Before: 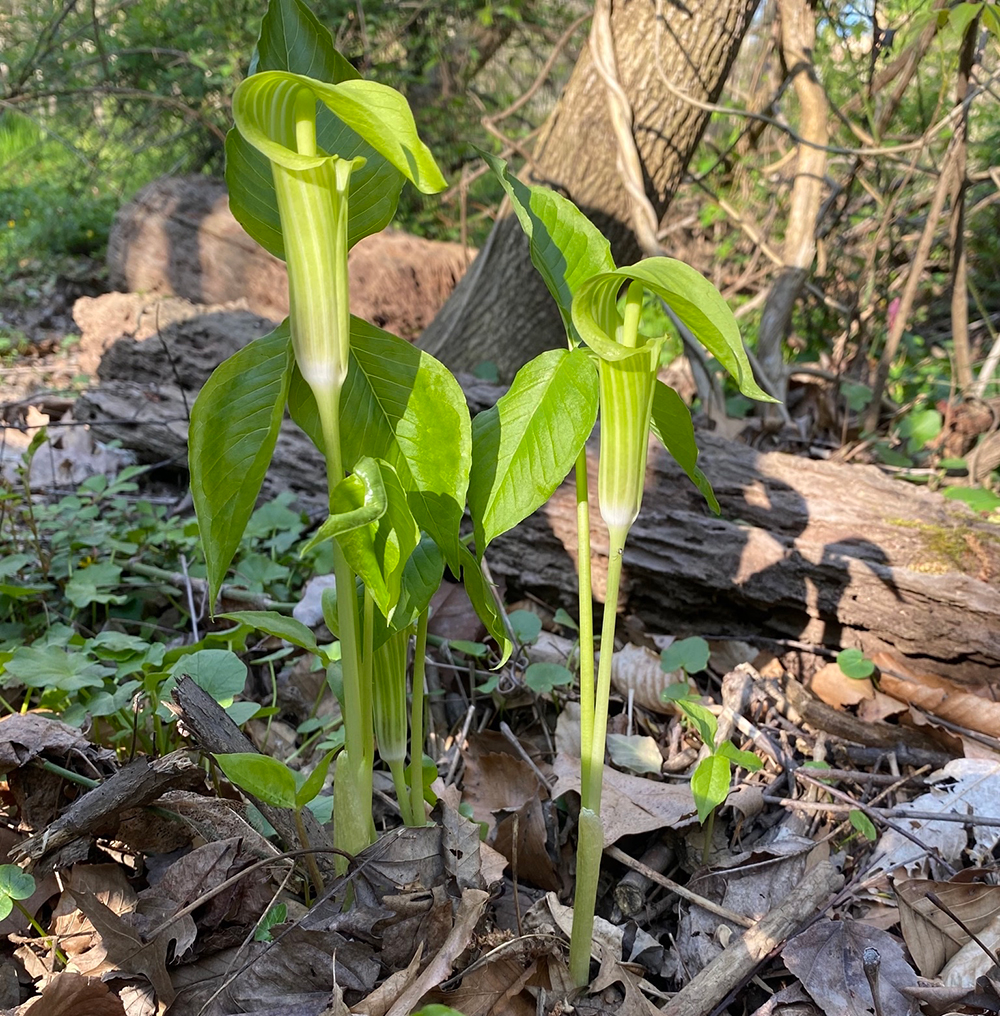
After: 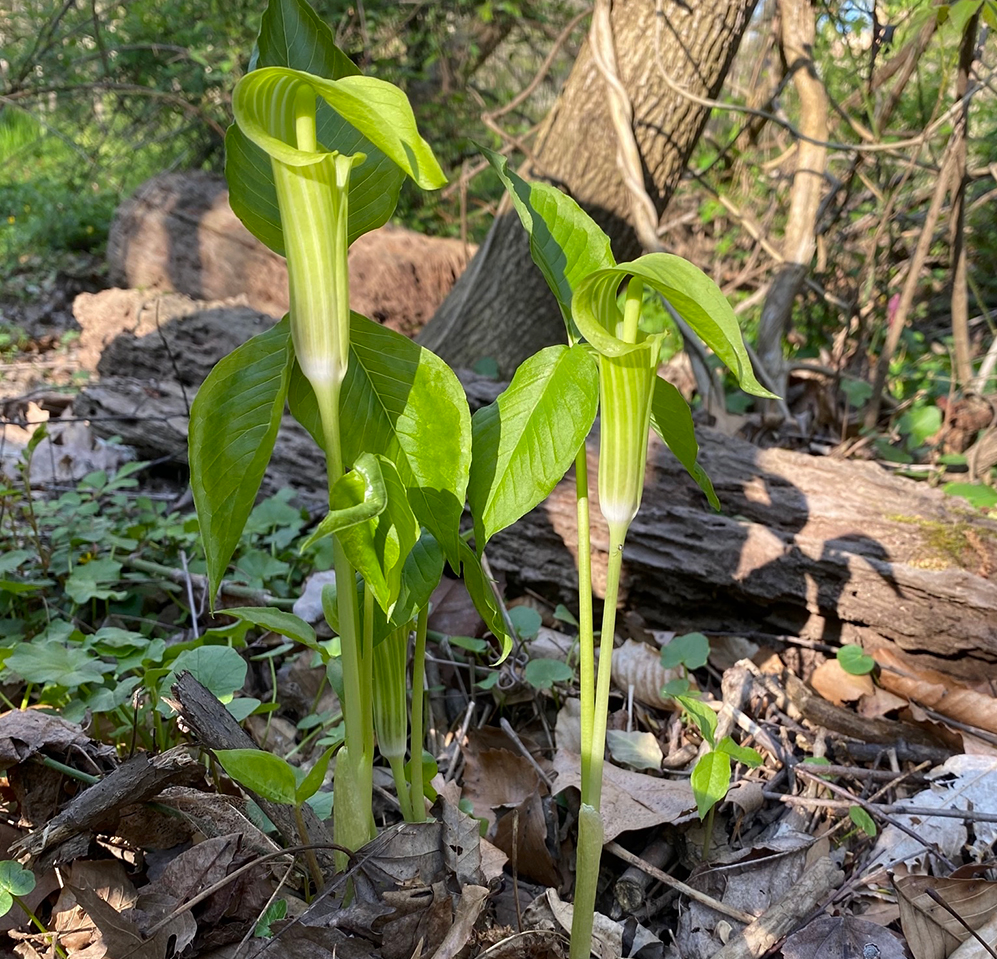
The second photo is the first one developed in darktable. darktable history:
crop: top 0.436%, right 0.258%, bottom 5.085%
contrast brightness saturation: contrast 0.032, brightness -0.035
